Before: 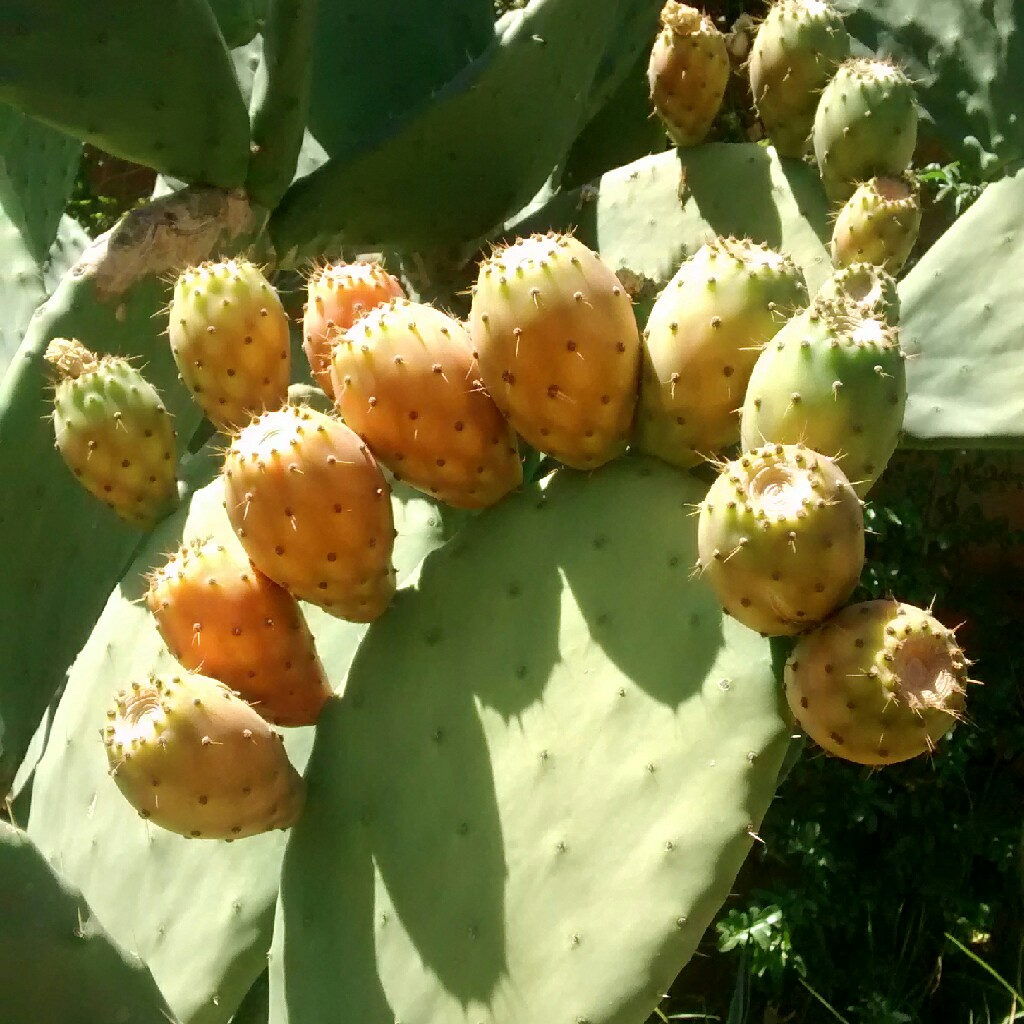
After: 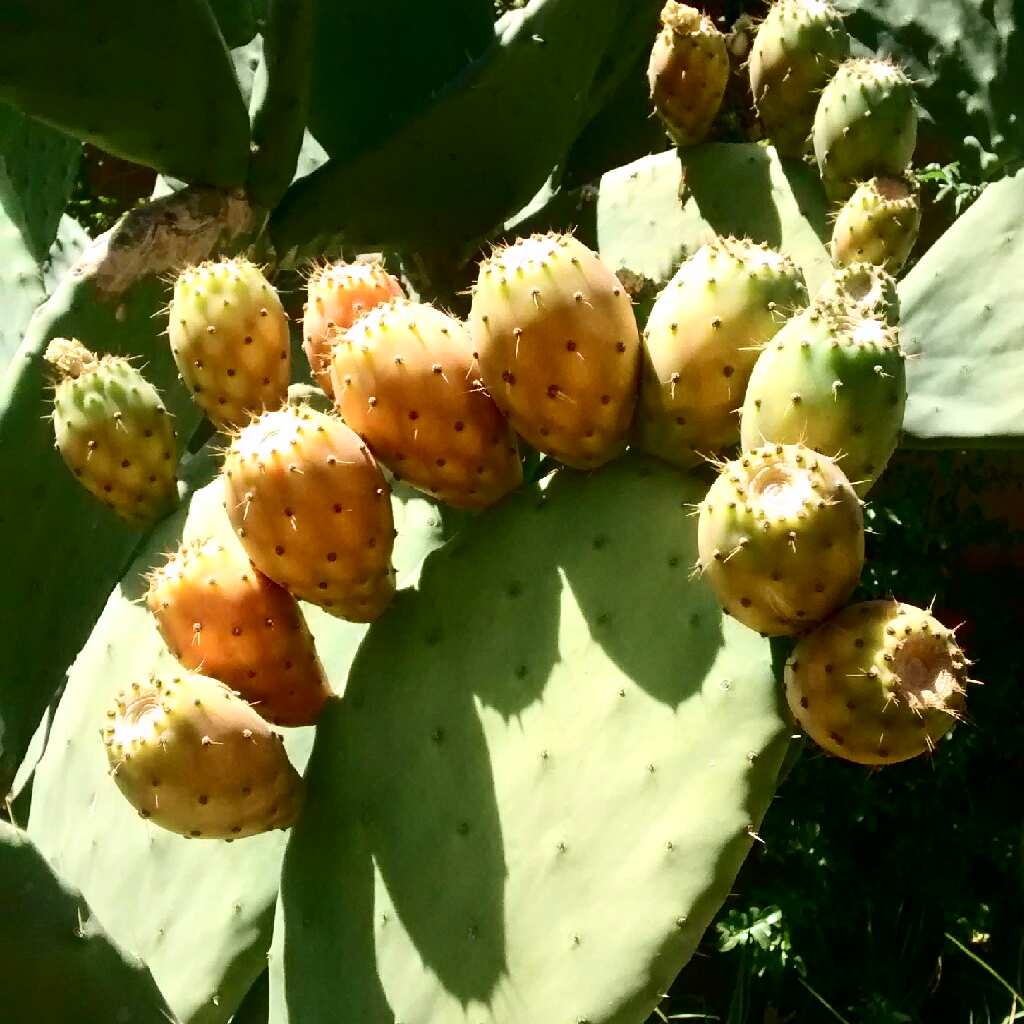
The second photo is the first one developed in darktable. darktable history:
contrast brightness saturation: contrast 0.286
haze removal: compatibility mode true, adaptive false
tone equalizer: on, module defaults
